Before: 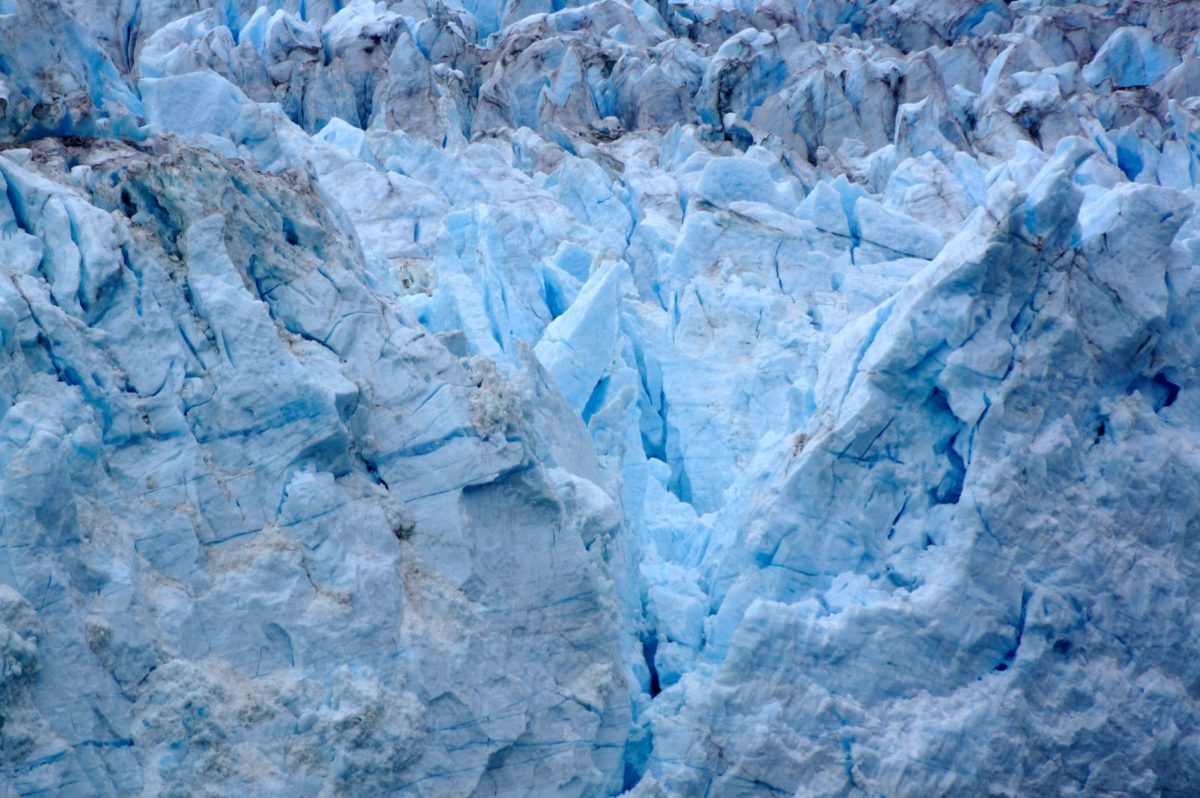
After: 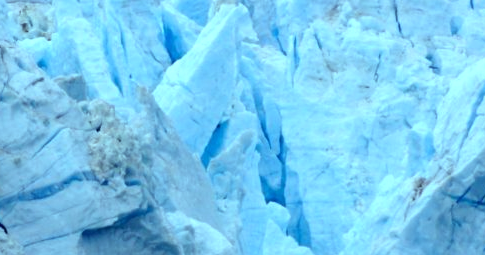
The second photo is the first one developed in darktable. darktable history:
color balance: mode lift, gamma, gain (sRGB), lift [0.997, 0.979, 1.021, 1.011], gamma [1, 1.084, 0.916, 0.998], gain [1, 0.87, 1.13, 1.101], contrast 4.55%, contrast fulcrum 38.24%, output saturation 104.09%
crop: left 31.751%, top 32.172%, right 27.8%, bottom 35.83%
